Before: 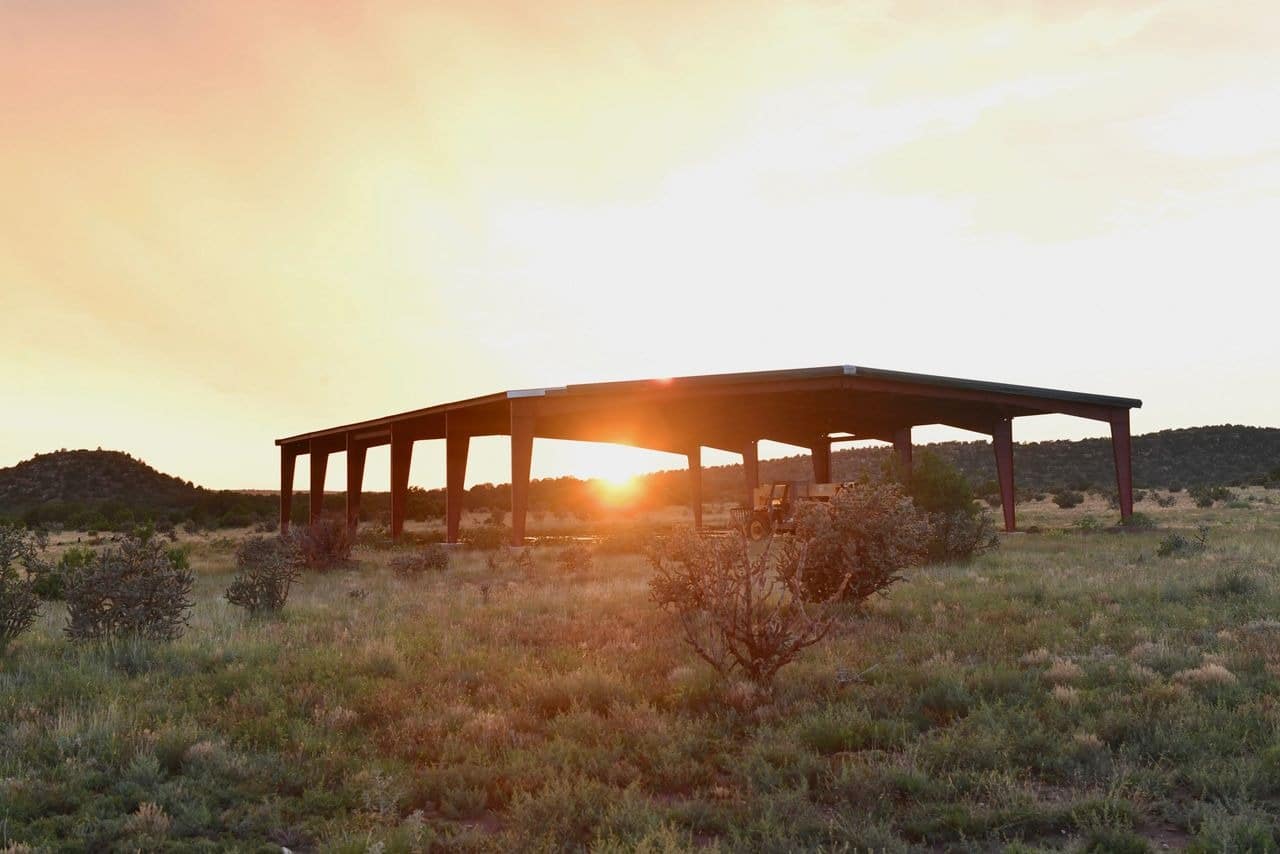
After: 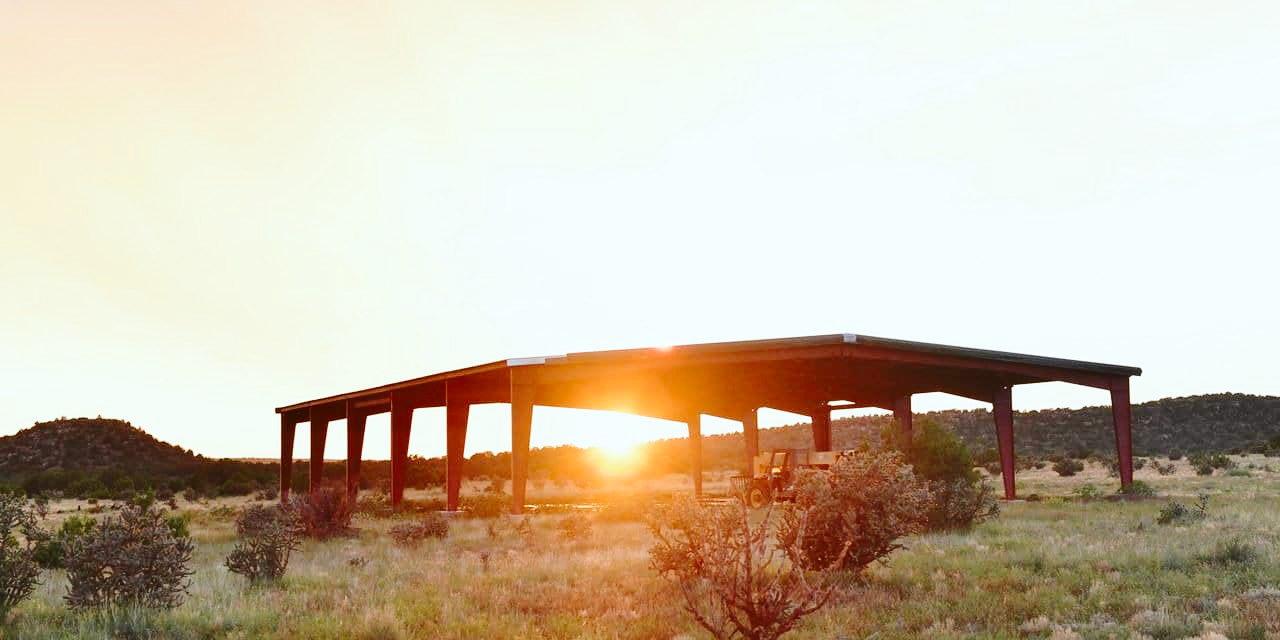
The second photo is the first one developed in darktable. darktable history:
crop: top 3.857%, bottom 21.132%
base curve: curves: ch0 [(0, 0) (0.028, 0.03) (0.121, 0.232) (0.46, 0.748) (0.859, 0.968) (1, 1)], preserve colors none
color correction: highlights a* -2.73, highlights b* -2.09, shadows a* 2.41, shadows b* 2.73
